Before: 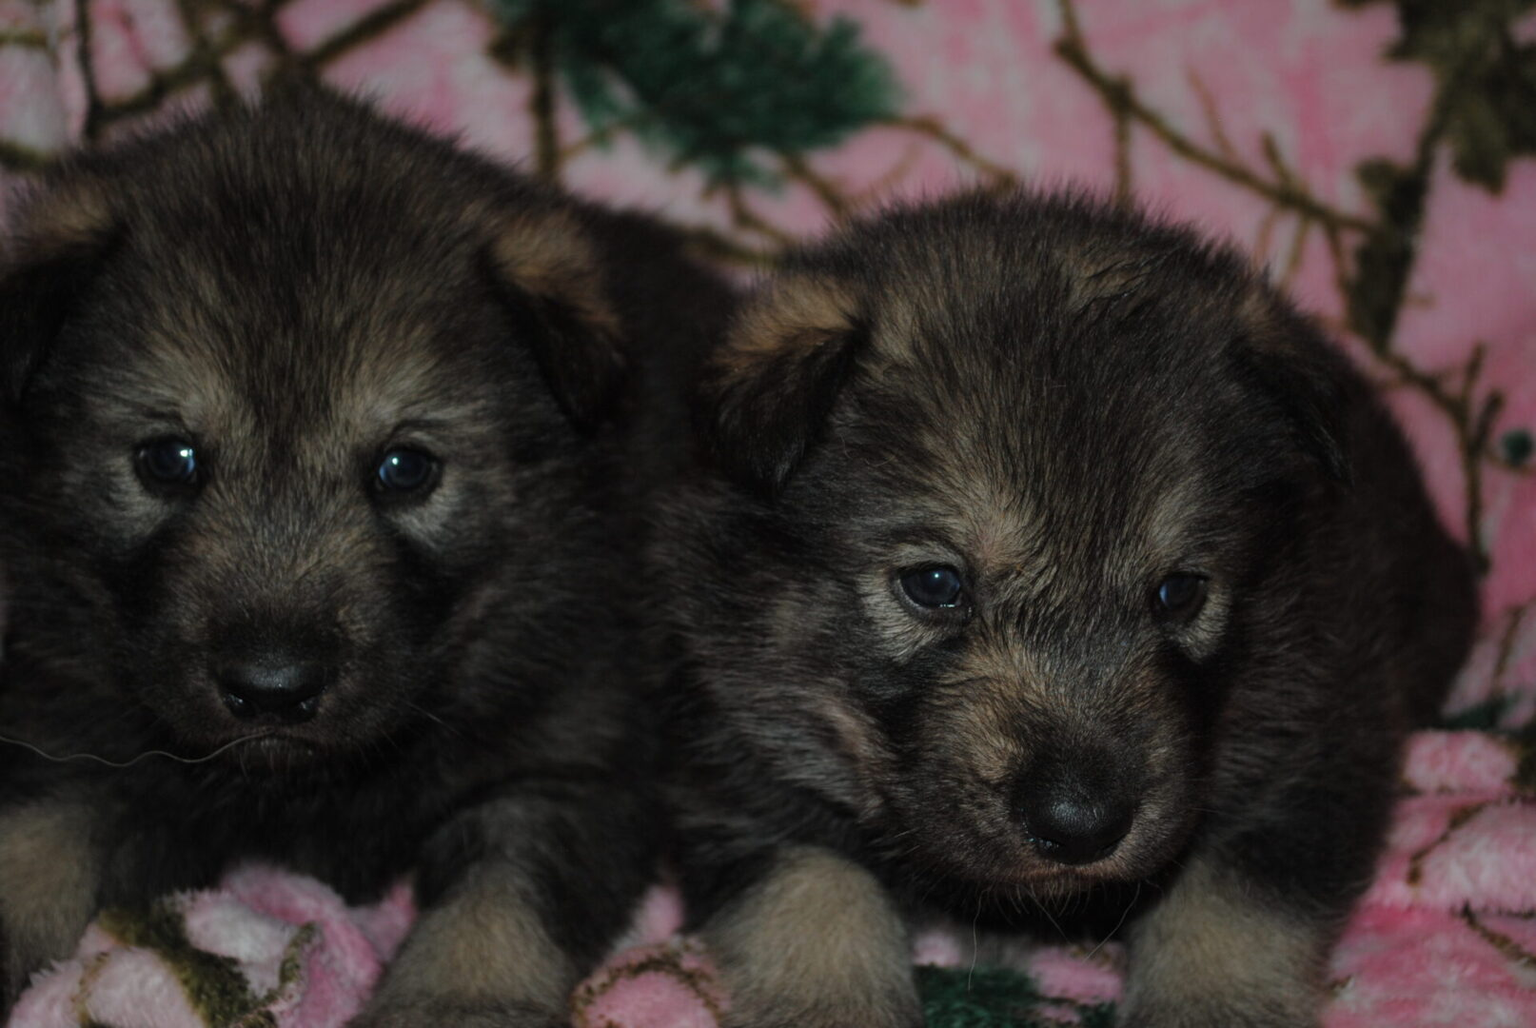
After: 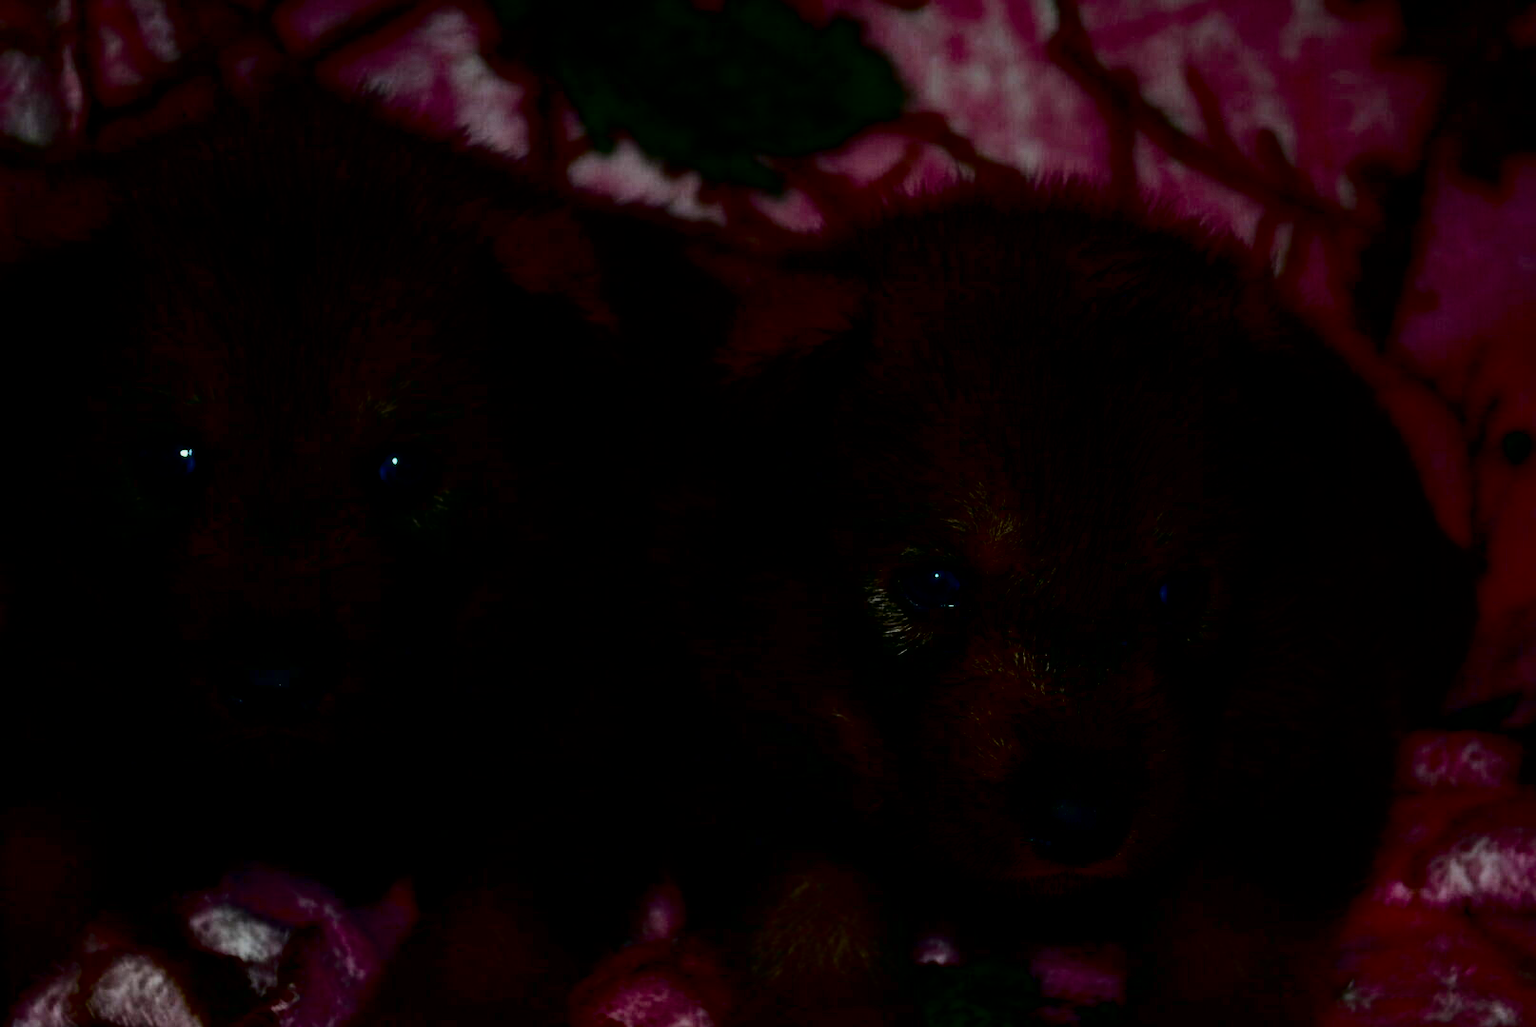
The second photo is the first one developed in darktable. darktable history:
filmic rgb: black relative exposure -6.98 EV, white relative exposure 5.63 EV, hardness 2.86
contrast brightness saturation: contrast 0.77, brightness -1, saturation 1
